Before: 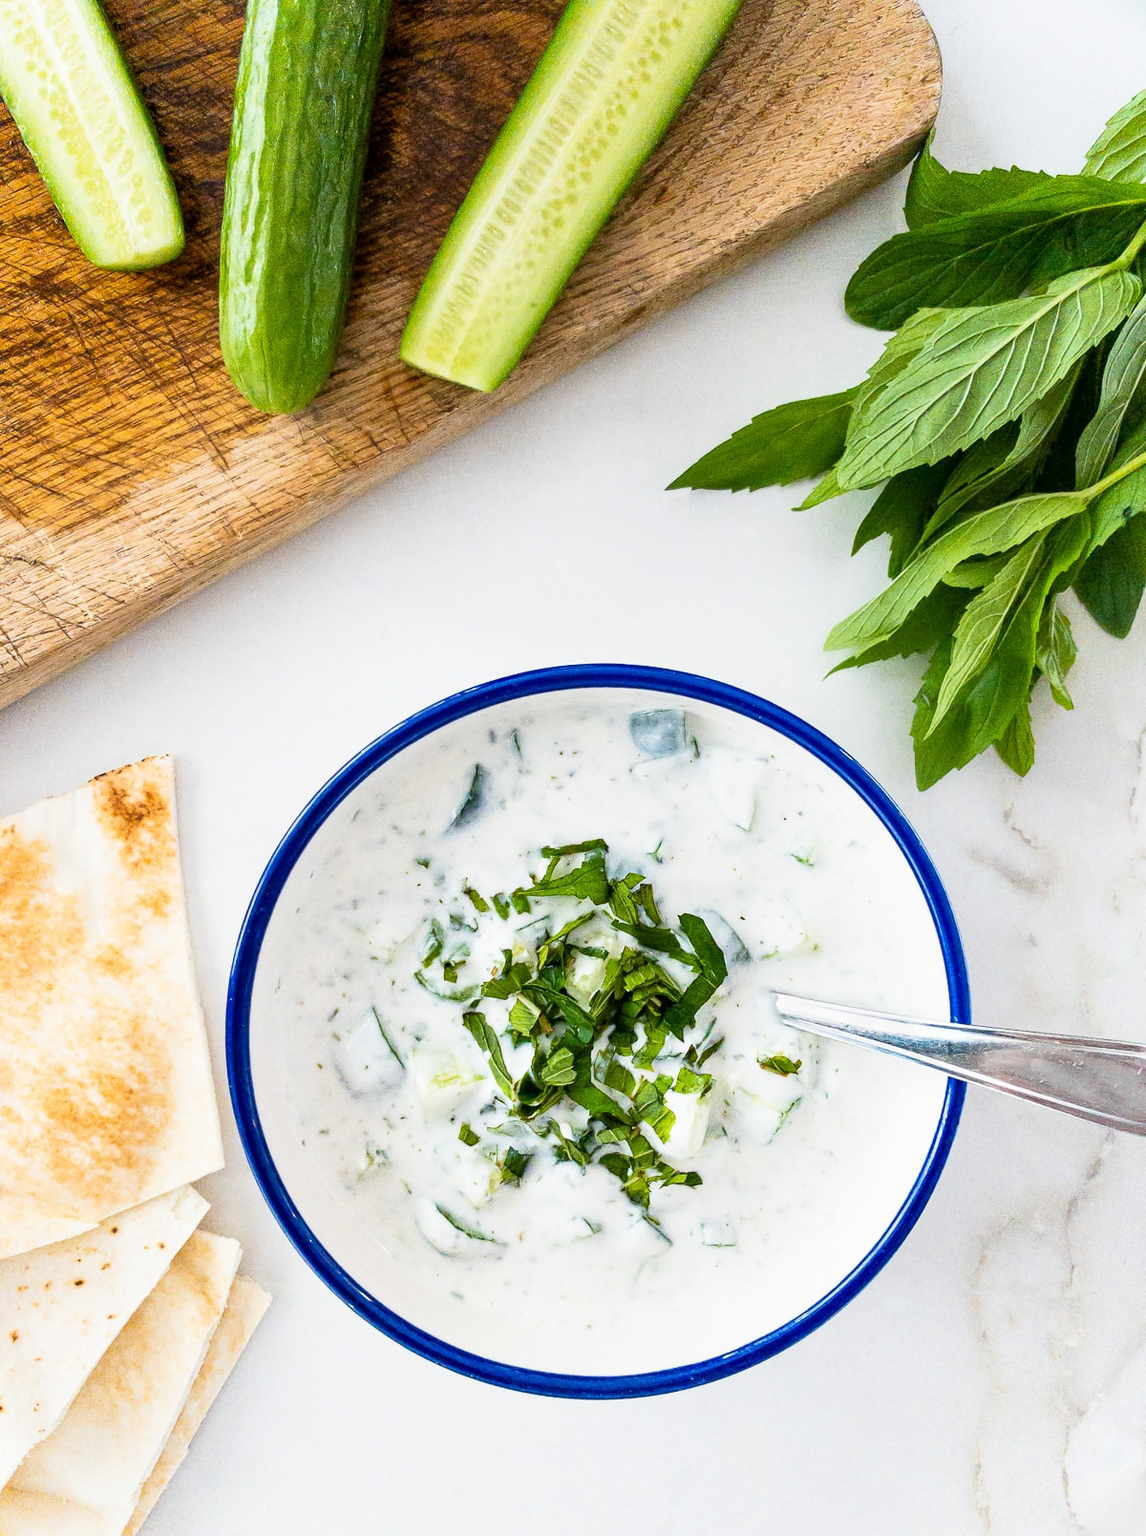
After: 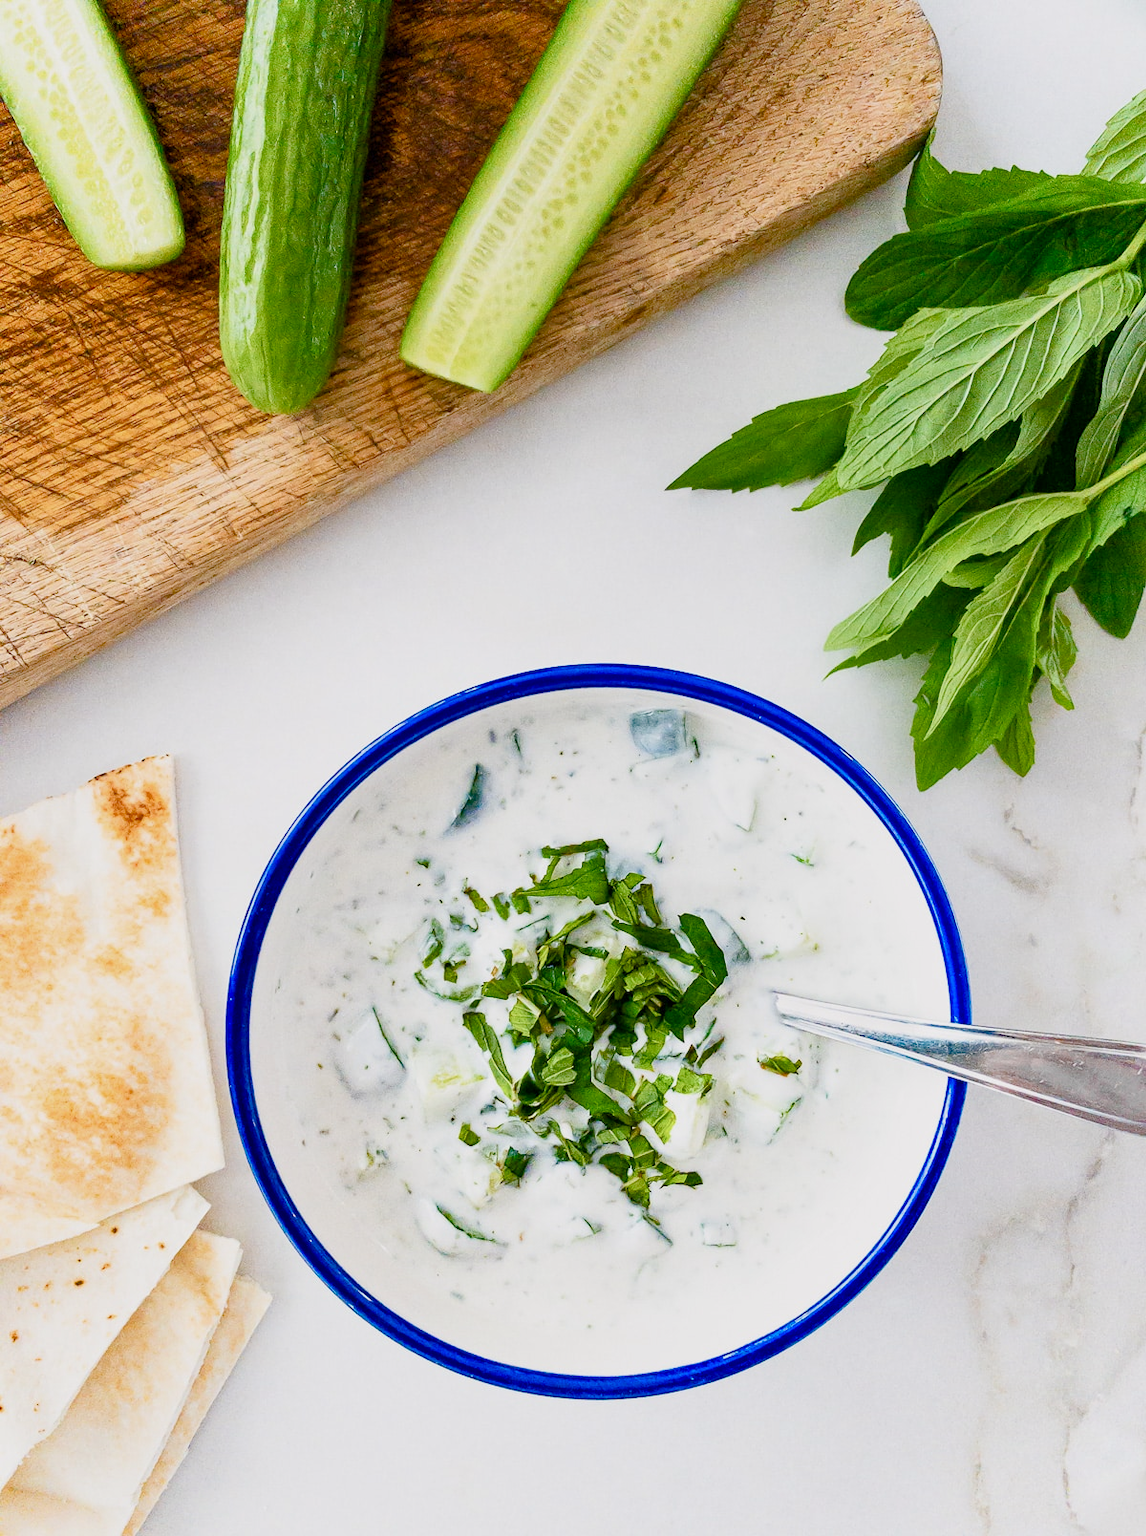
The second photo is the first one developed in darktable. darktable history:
haze removal: compatibility mode true, adaptive false
contrast brightness saturation: saturation 0.13
color balance rgb: shadows lift › chroma 1%, shadows lift › hue 113°, highlights gain › chroma 0.2%, highlights gain › hue 333°, perceptual saturation grading › global saturation 20%, perceptual saturation grading › highlights -50%, perceptual saturation grading › shadows 25%, contrast -10%
